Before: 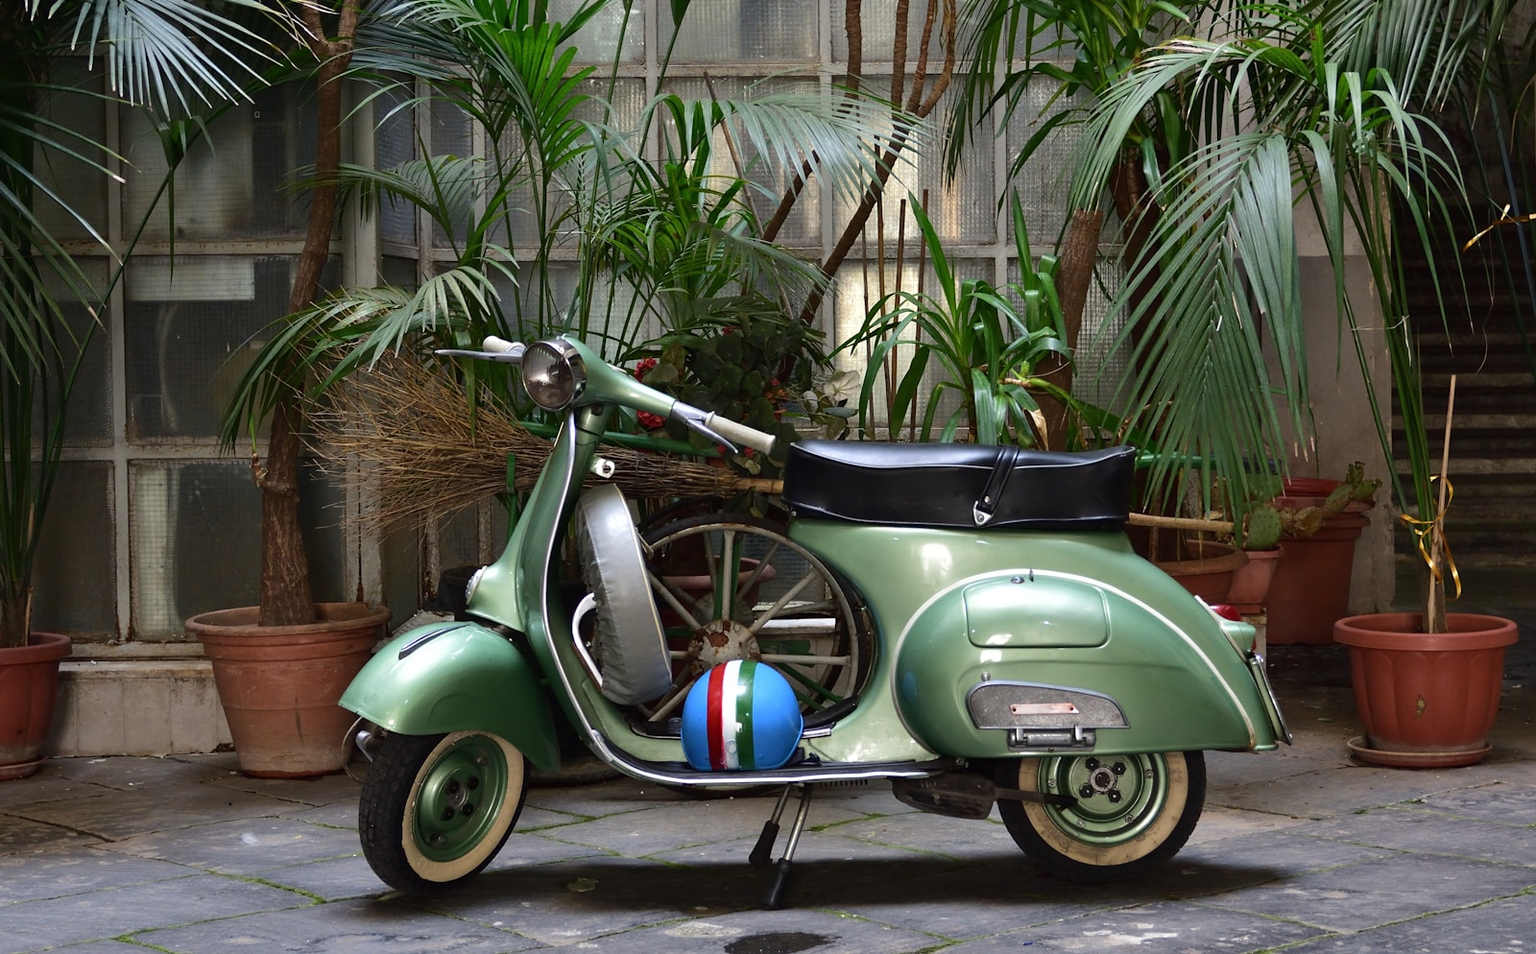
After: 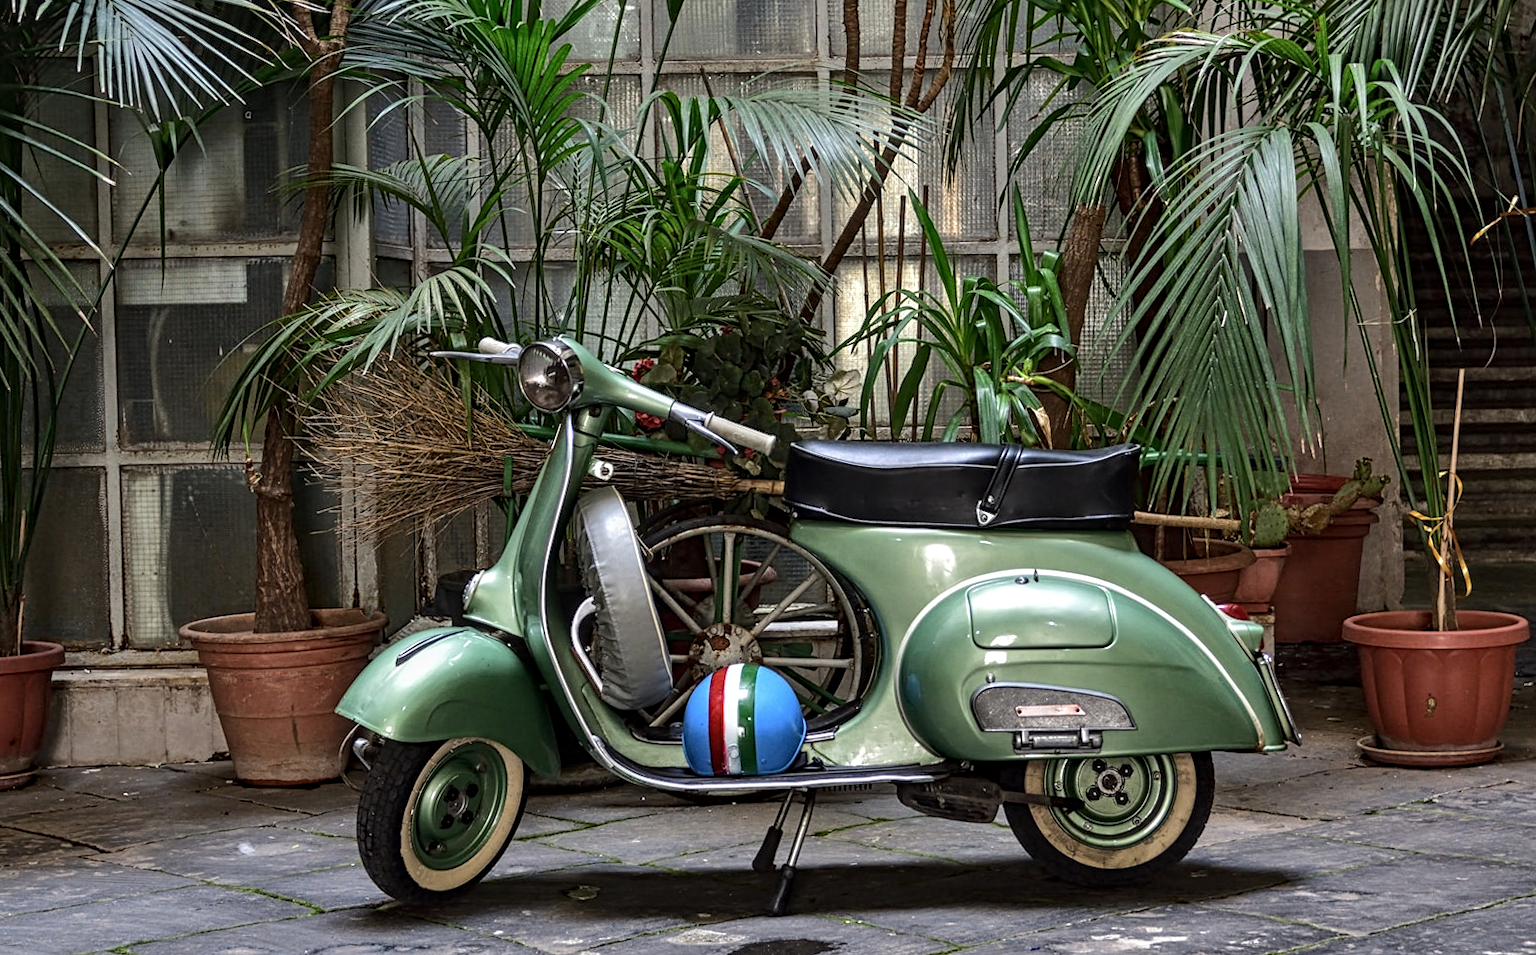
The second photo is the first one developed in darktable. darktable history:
contrast equalizer: y [[0.5, 0.5, 0.5, 0.539, 0.64, 0.611], [0.5 ×6], [0.5 ×6], [0 ×6], [0 ×6]]
local contrast: on, module defaults
shadows and highlights: shadows 37.27, highlights -28.18, soften with gaussian
white balance: emerald 1
rotate and perspective: rotation -0.45°, automatic cropping original format, crop left 0.008, crop right 0.992, crop top 0.012, crop bottom 0.988
levels: levels [0, 0.51, 1]
